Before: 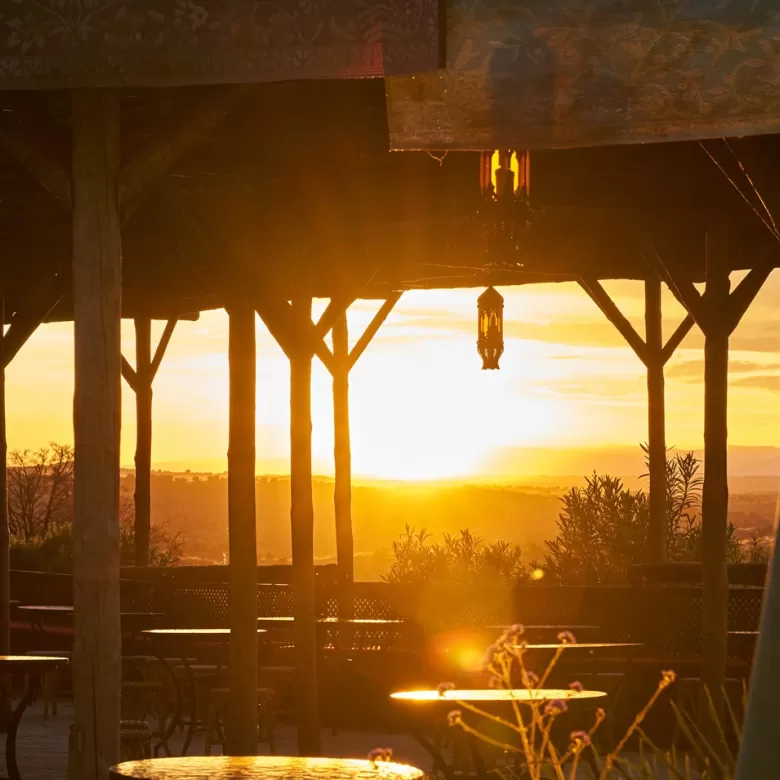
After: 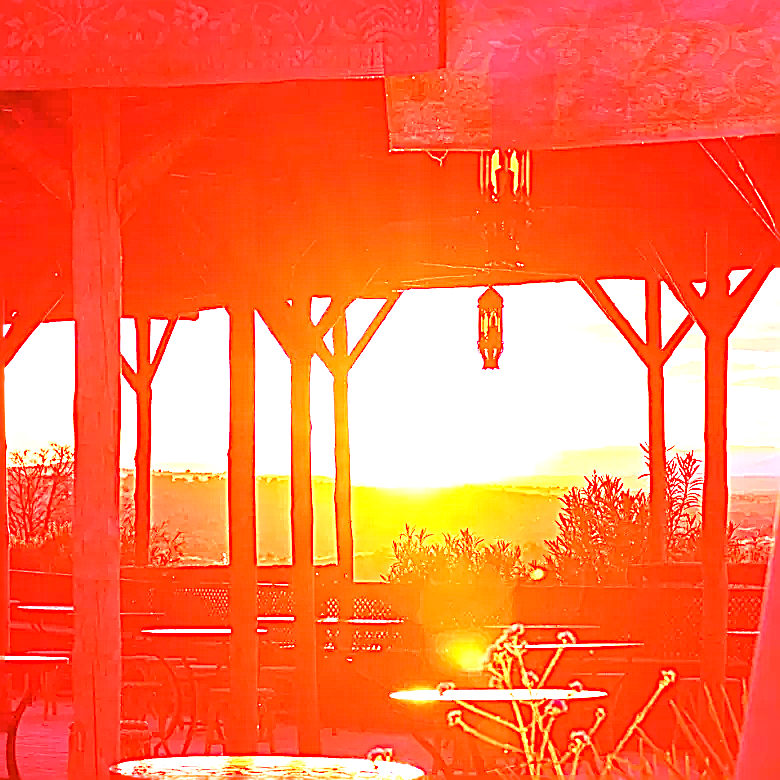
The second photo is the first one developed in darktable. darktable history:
white balance: red 4.26, blue 1.802
exposure: black level correction 0, exposure 1.2 EV, compensate highlight preservation false
sharpen: on, module defaults
